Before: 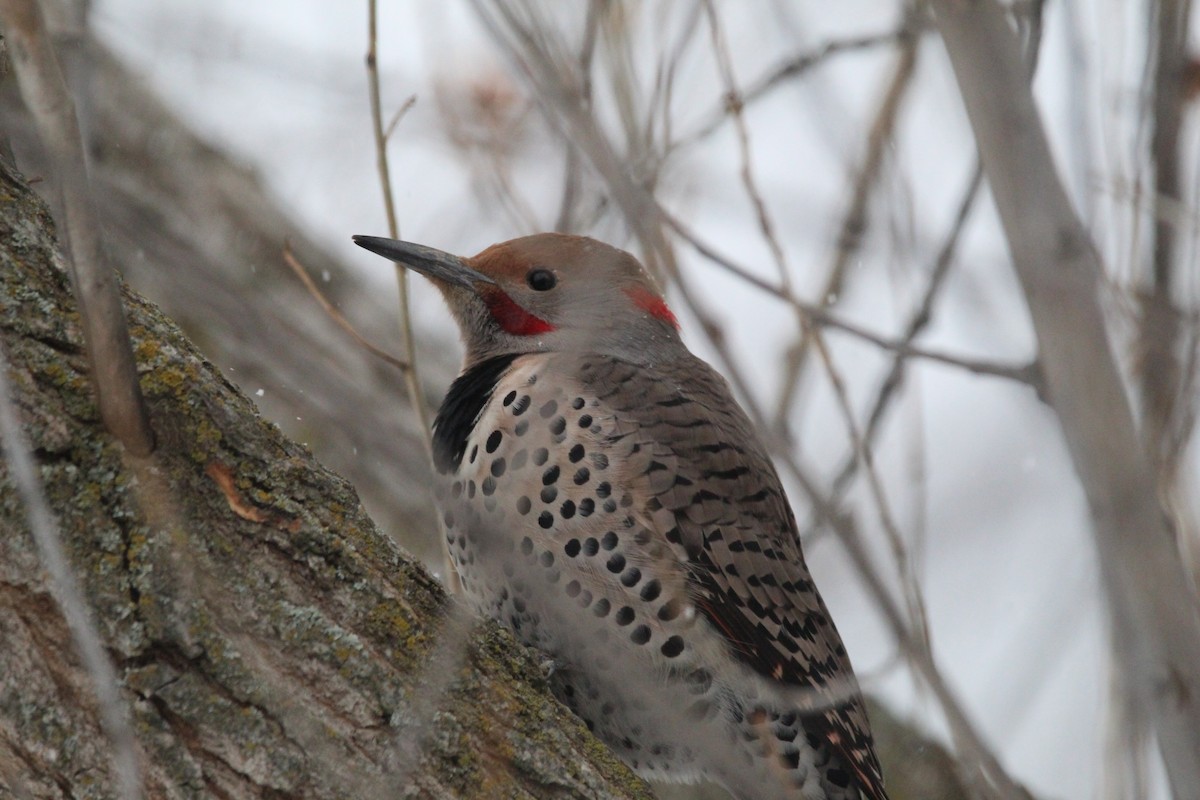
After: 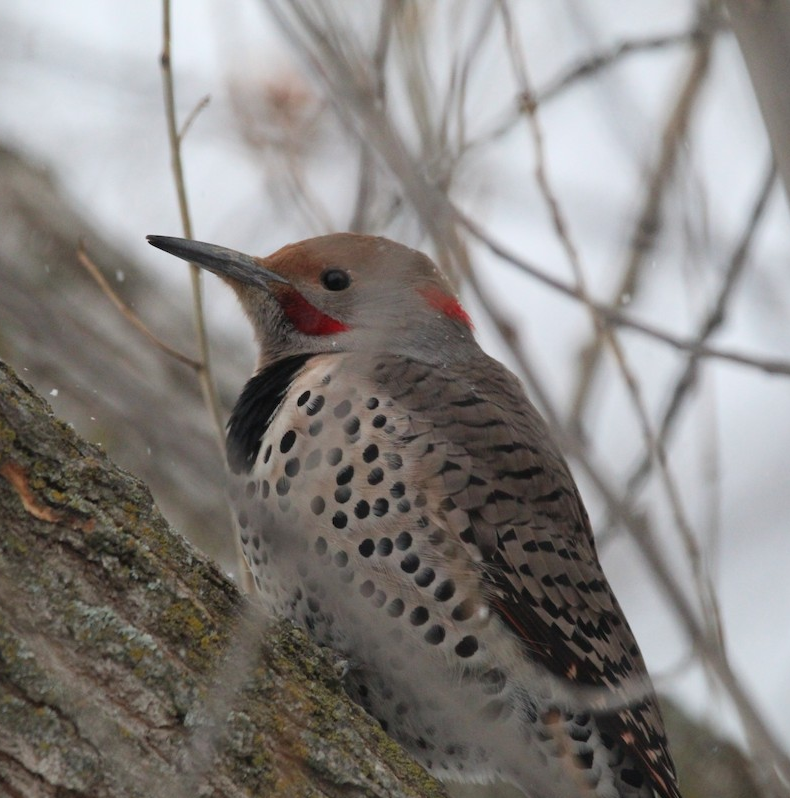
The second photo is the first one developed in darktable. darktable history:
crop: left 17.17%, right 16.978%
